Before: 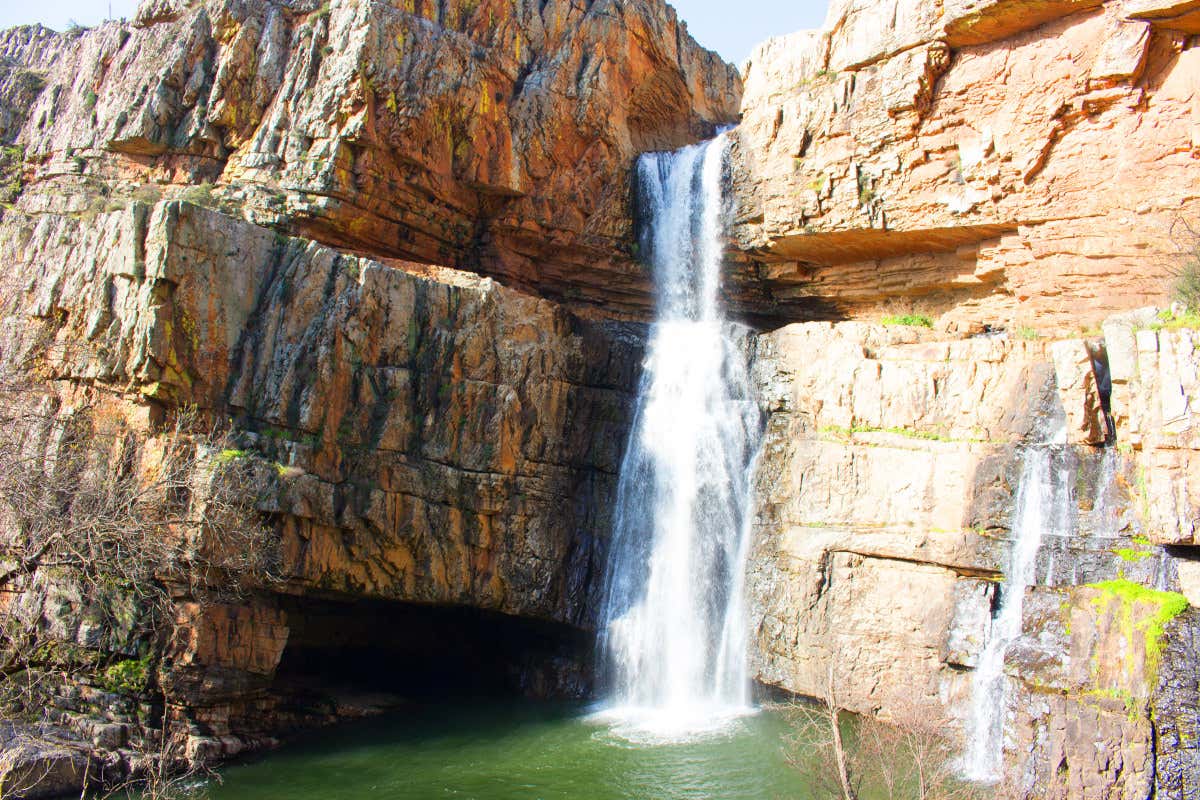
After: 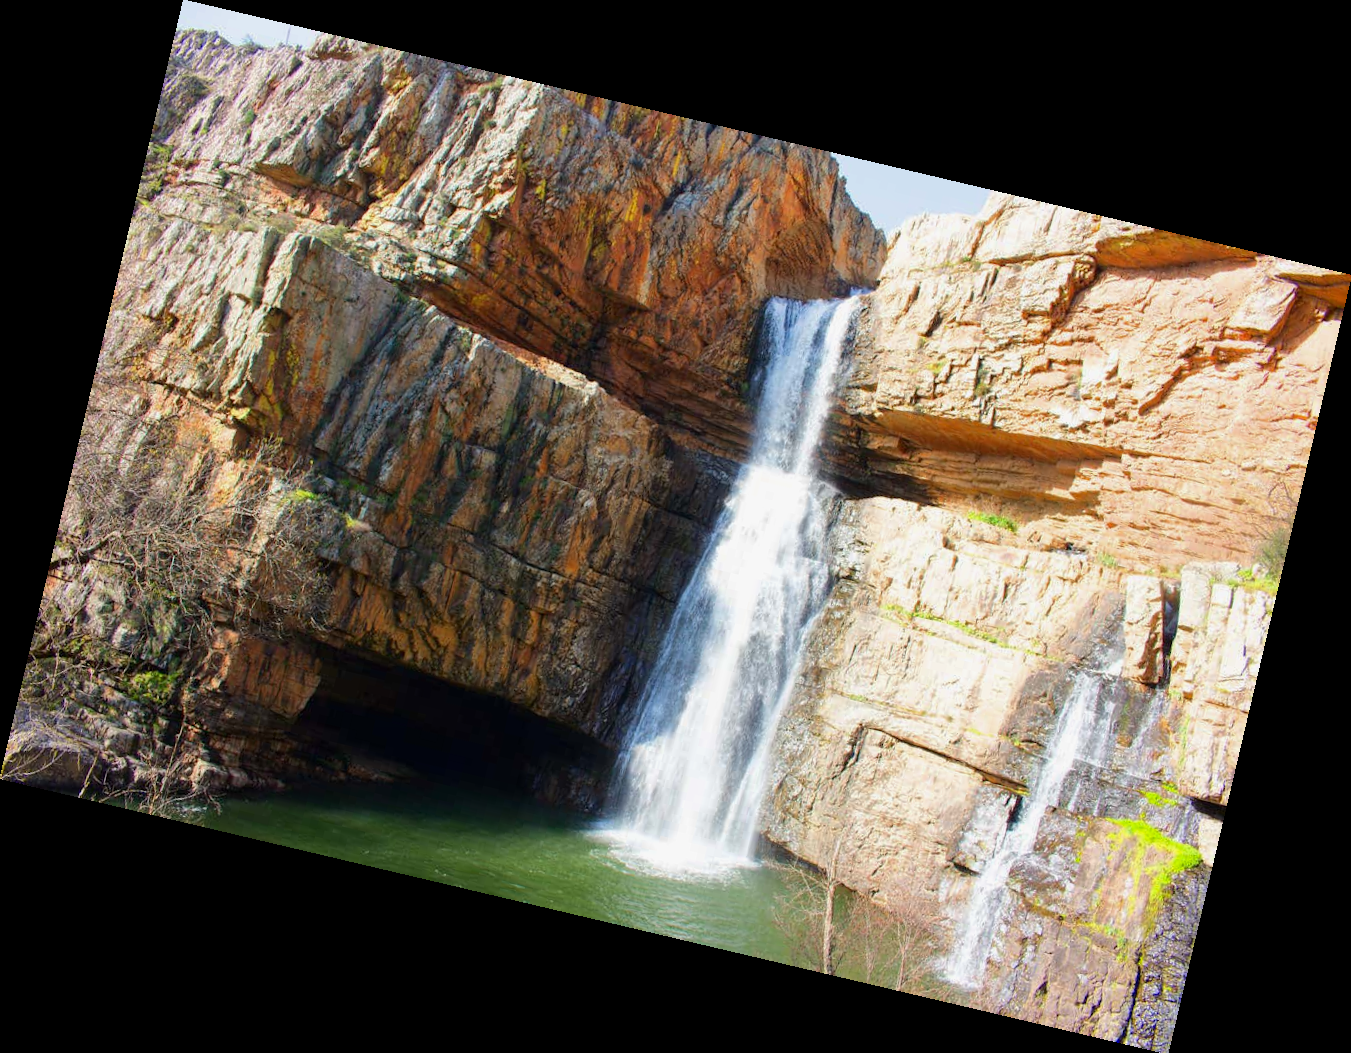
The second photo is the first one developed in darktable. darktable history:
rotate and perspective: rotation 13.27°, automatic cropping off
shadows and highlights: shadows -20, white point adjustment -2, highlights -35
